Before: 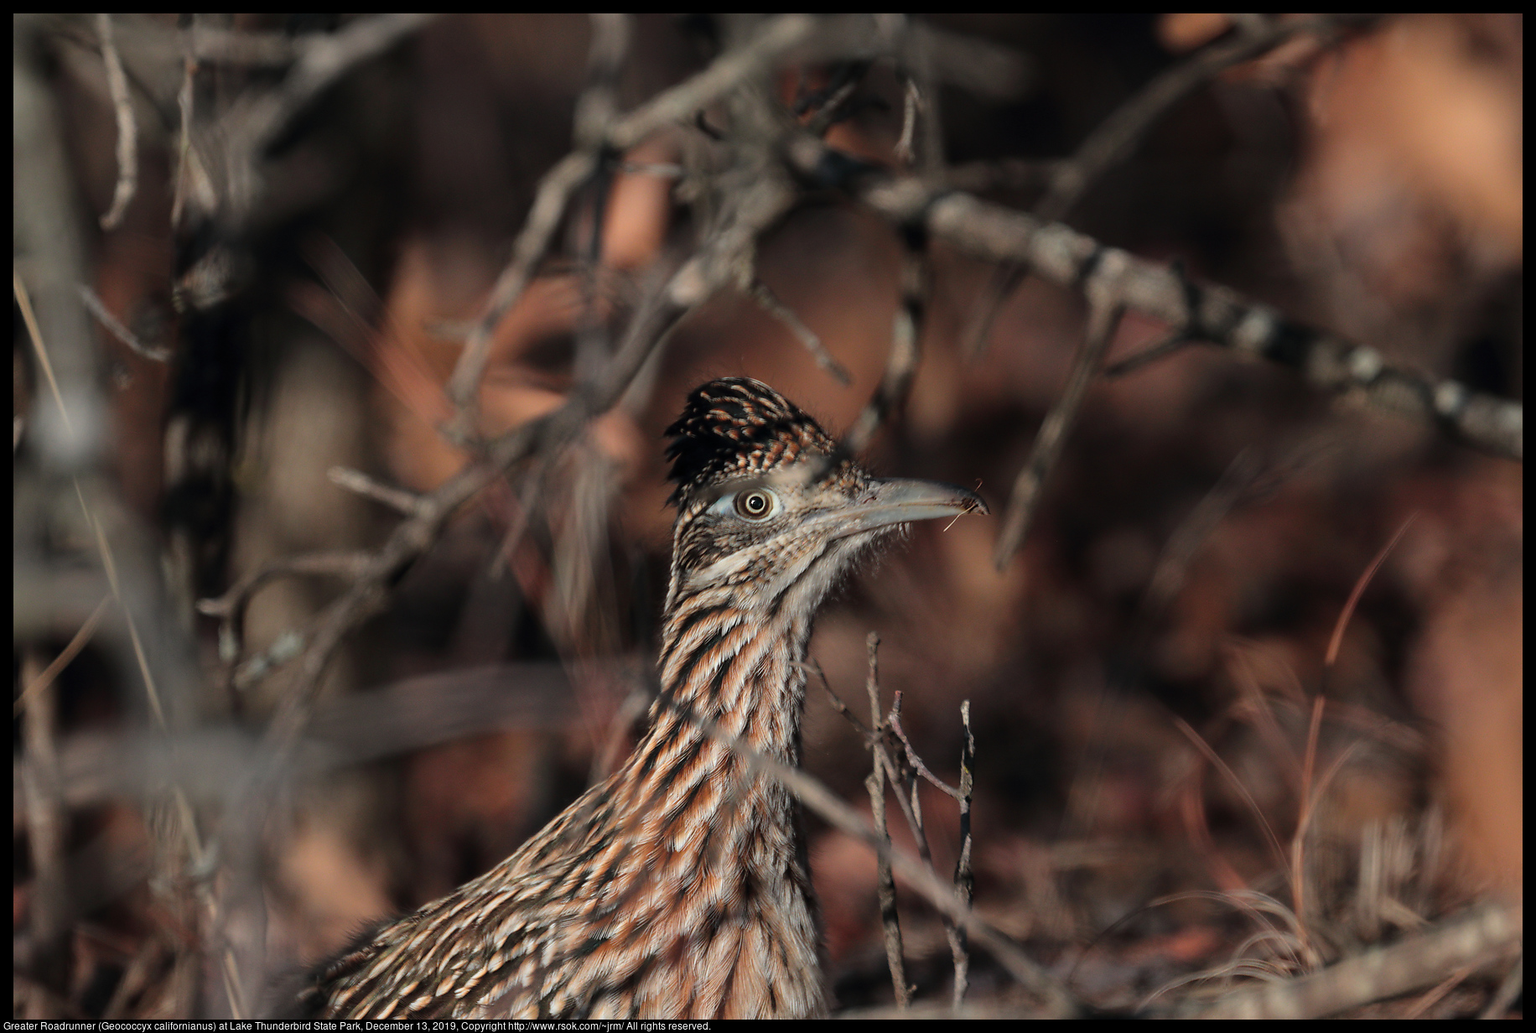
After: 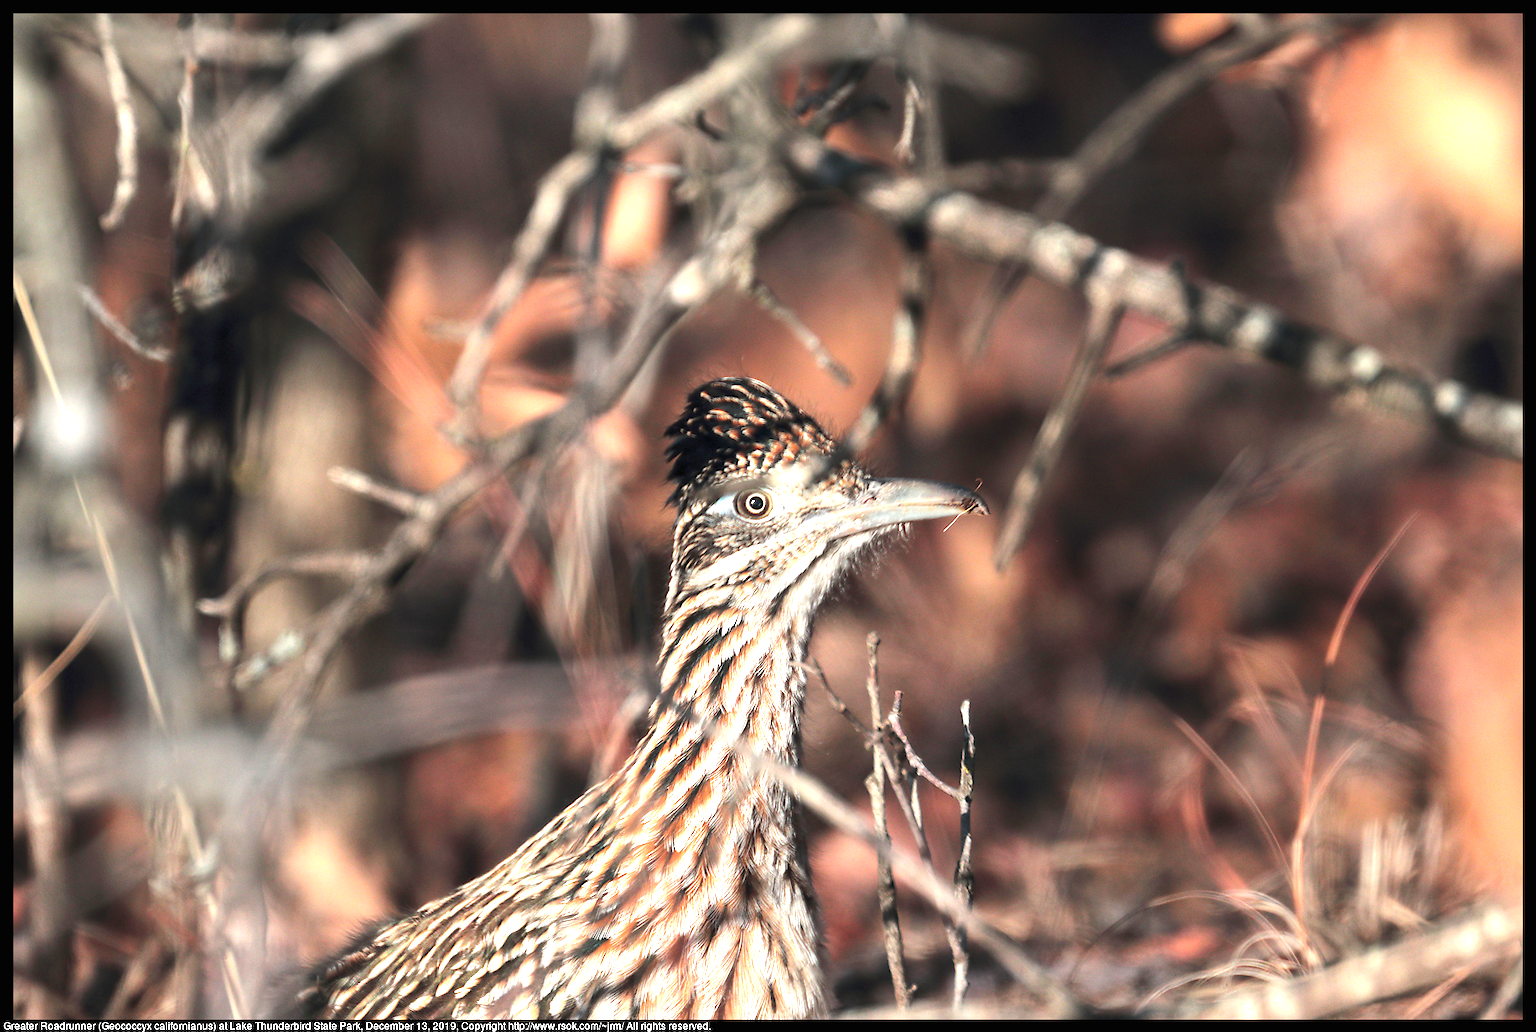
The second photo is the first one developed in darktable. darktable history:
exposure: black level correction 0, exposure 1.943 EV, compensate exposure bias true, compensate highlight preservation false
